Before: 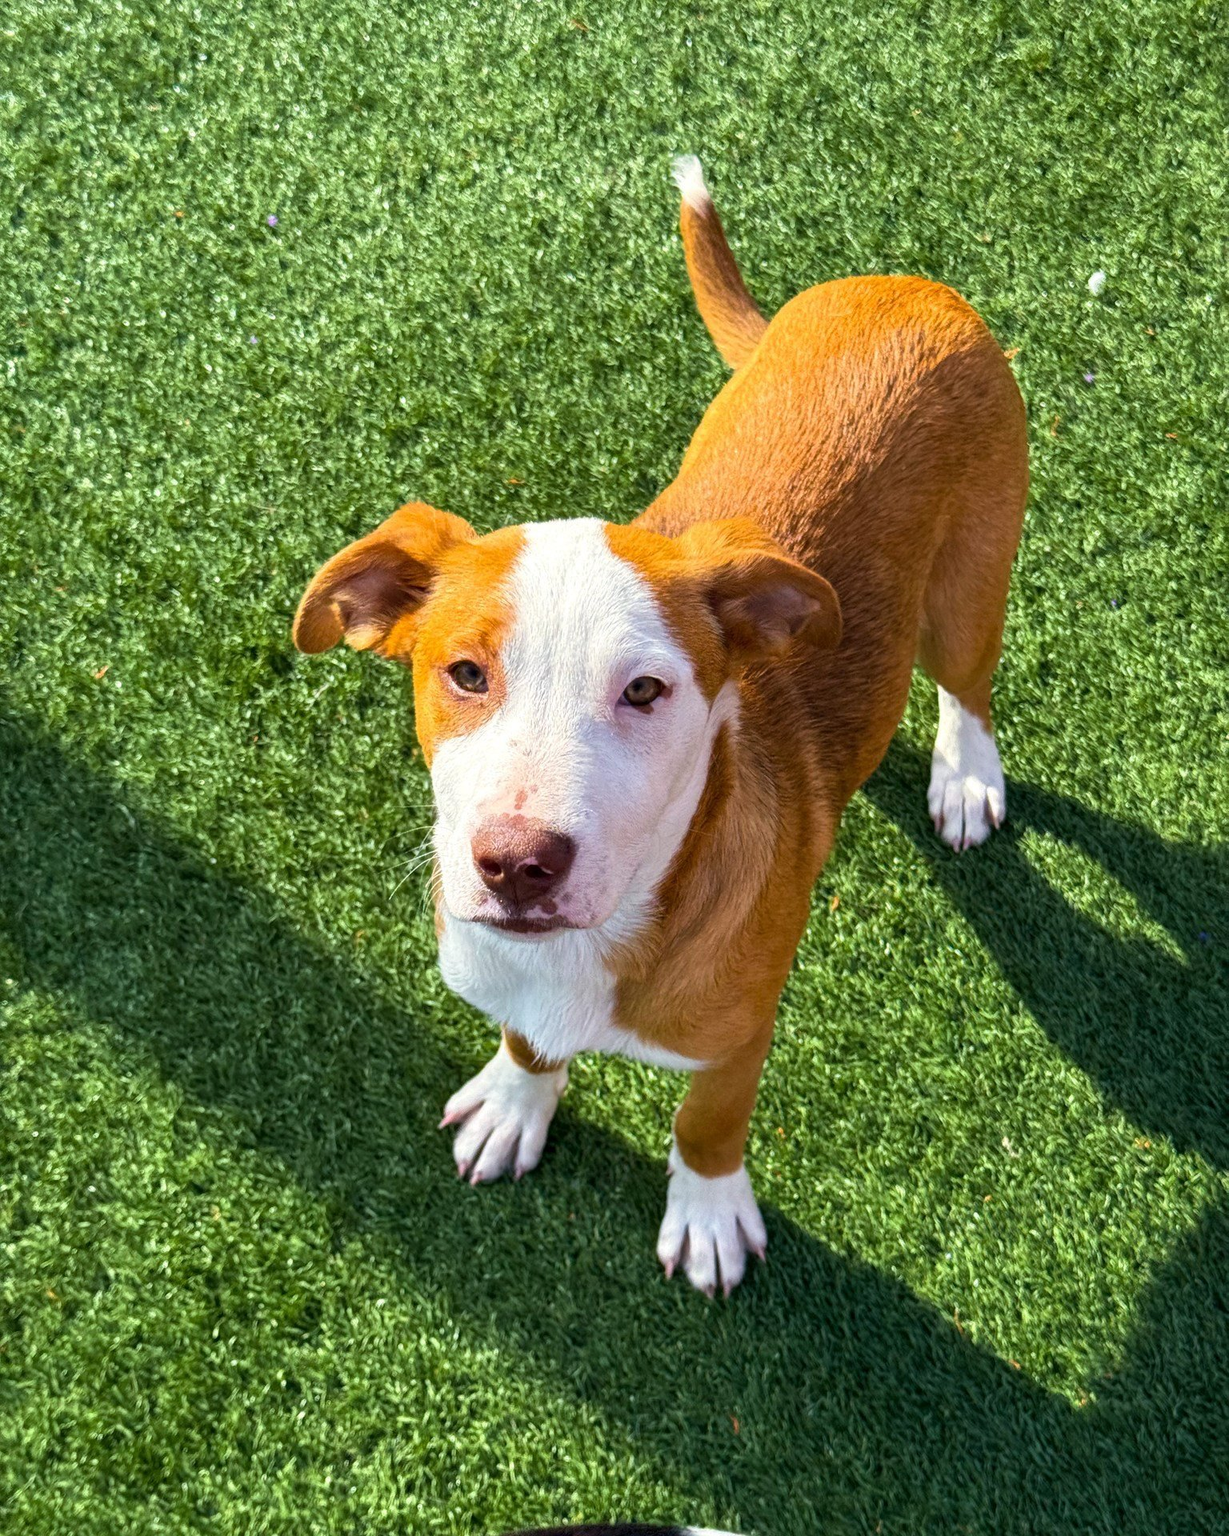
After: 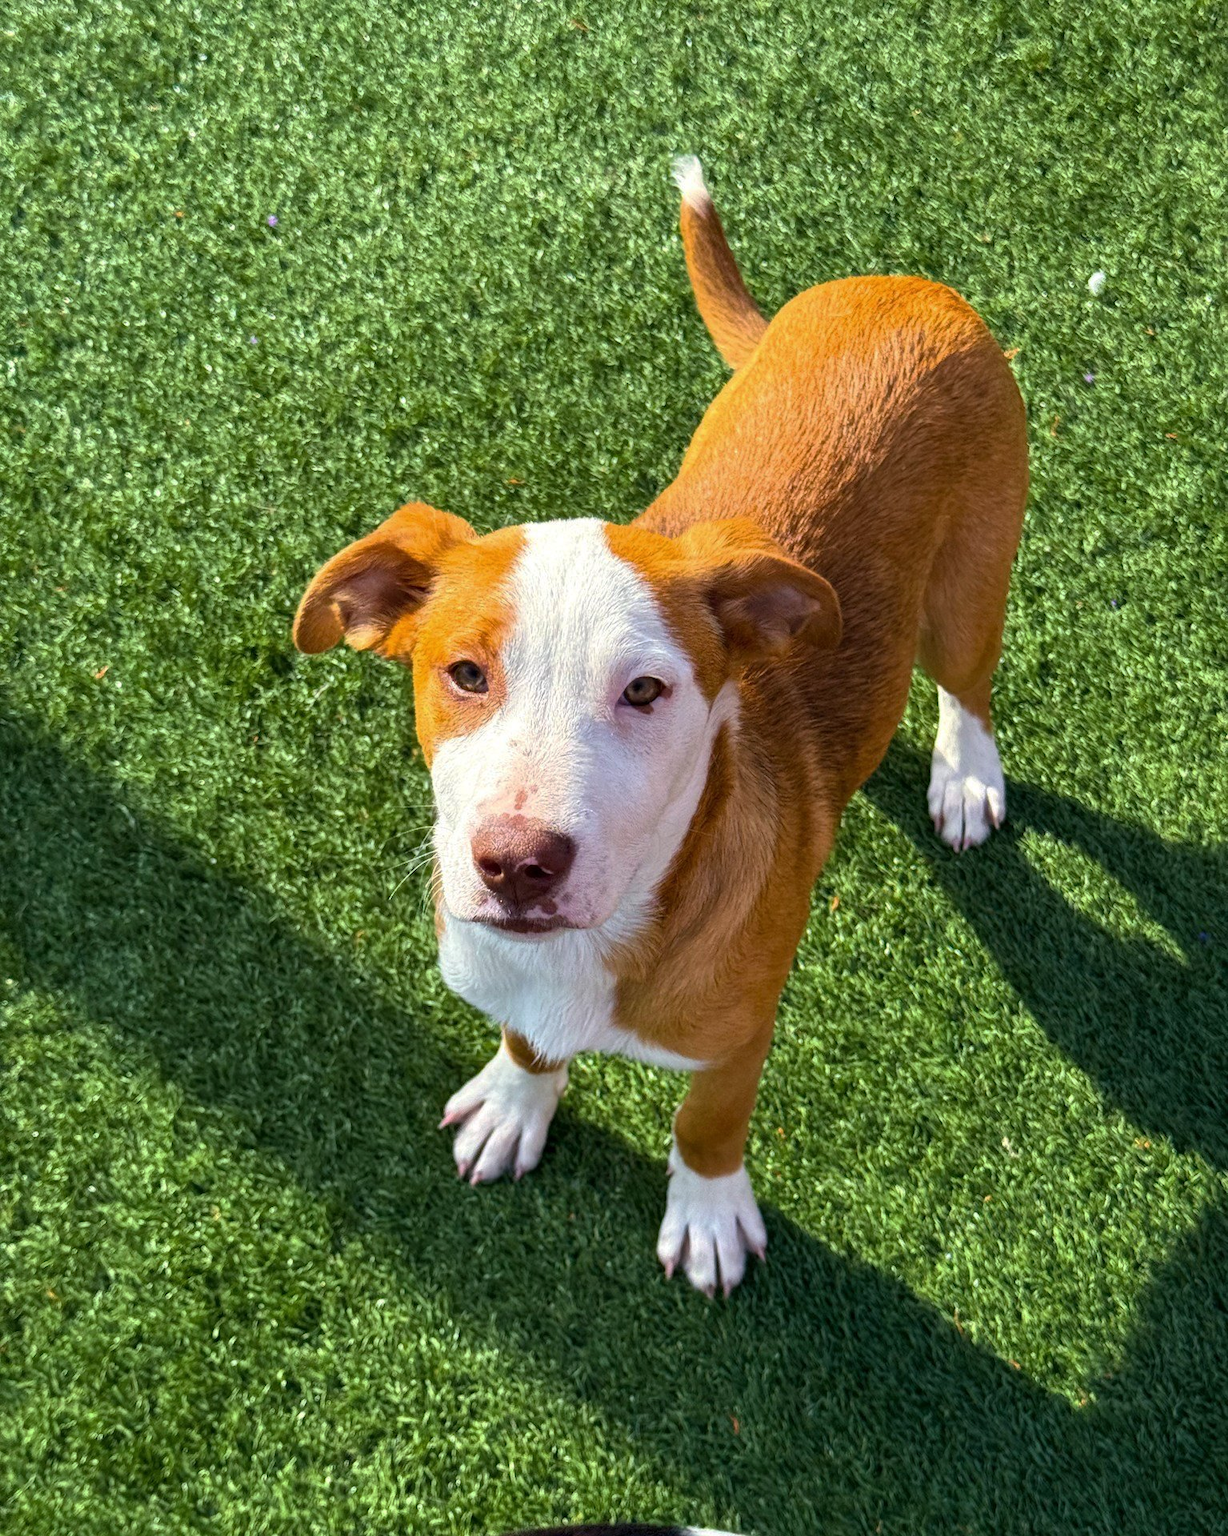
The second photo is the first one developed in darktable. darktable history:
base curve: curves: ch0 [(0, 0) (0.74, 0.67) (1, 1)], preserve colors none
